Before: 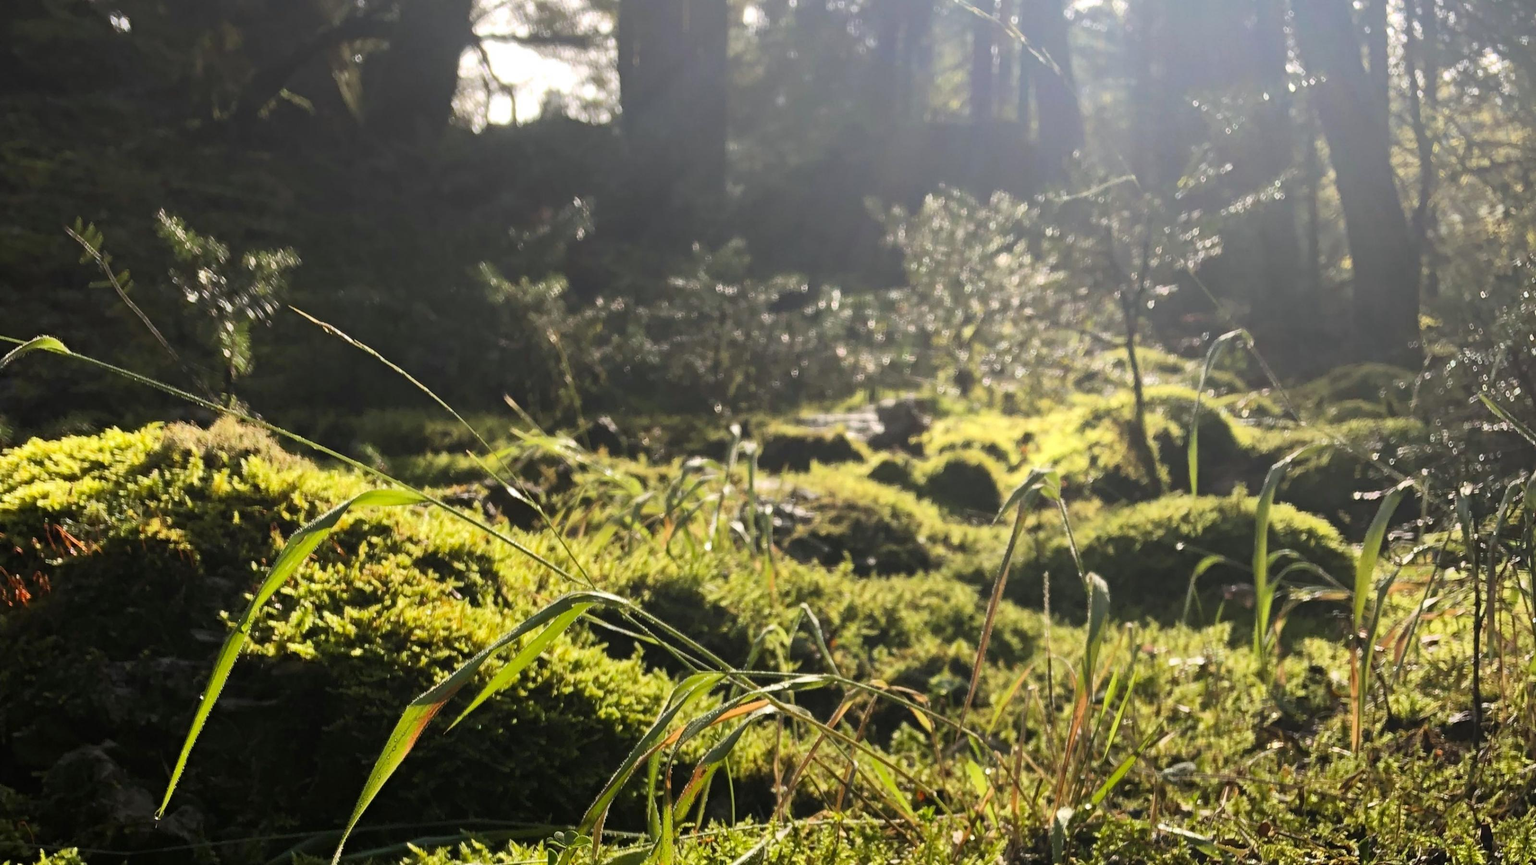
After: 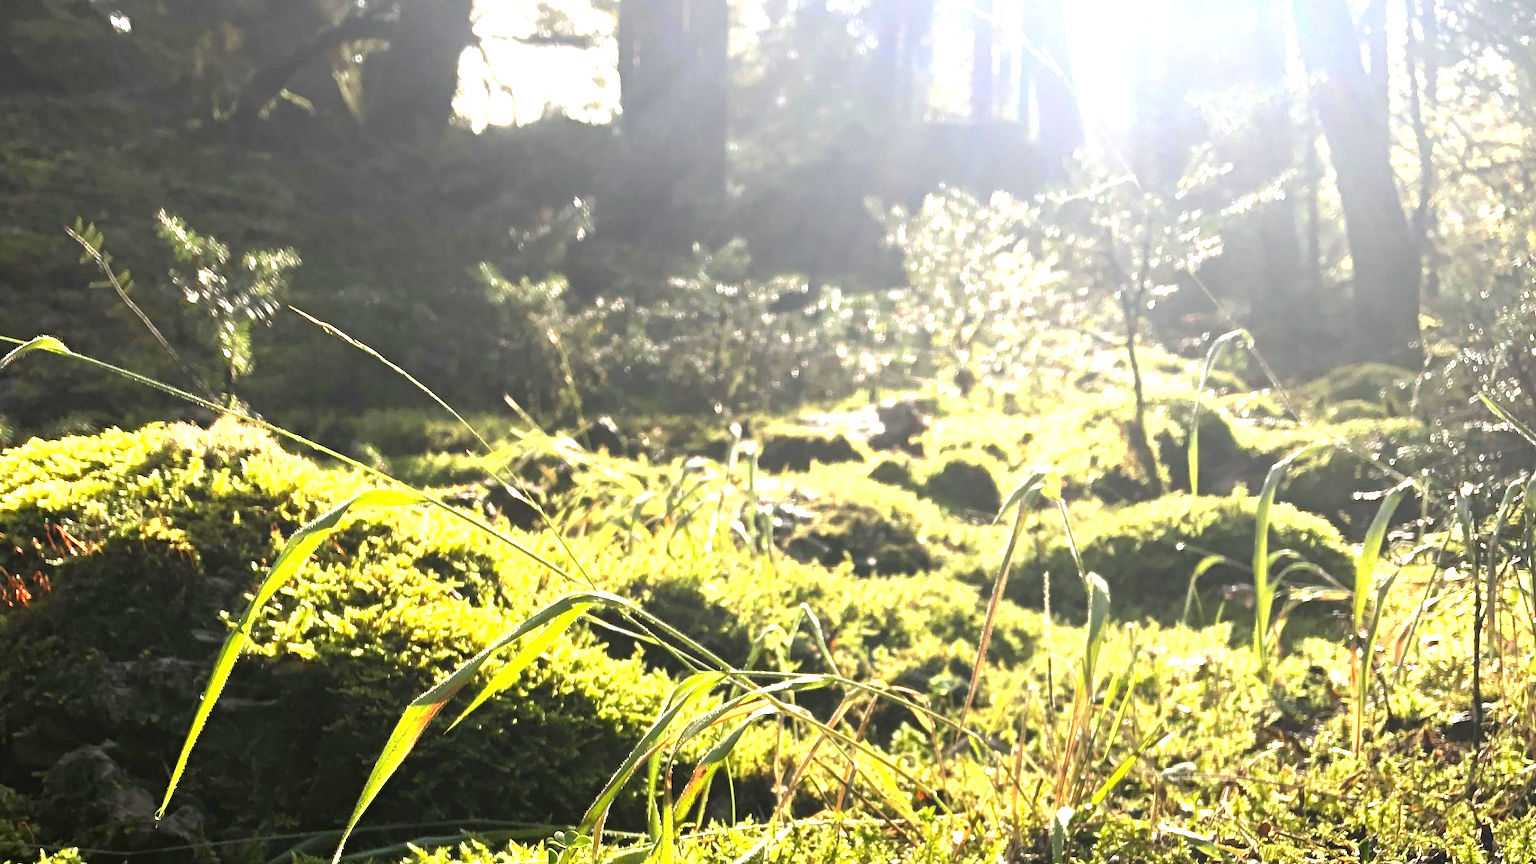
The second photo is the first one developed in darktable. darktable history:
exposure: black level correction 0, exposure 1.616 EV, compensate exposure bias true, compensate highlight preservation false
